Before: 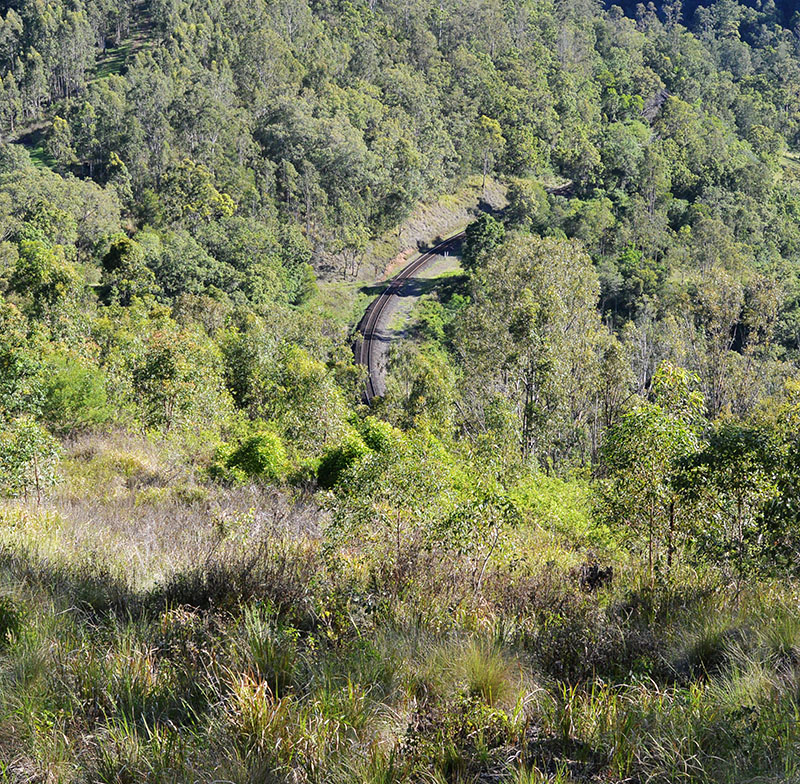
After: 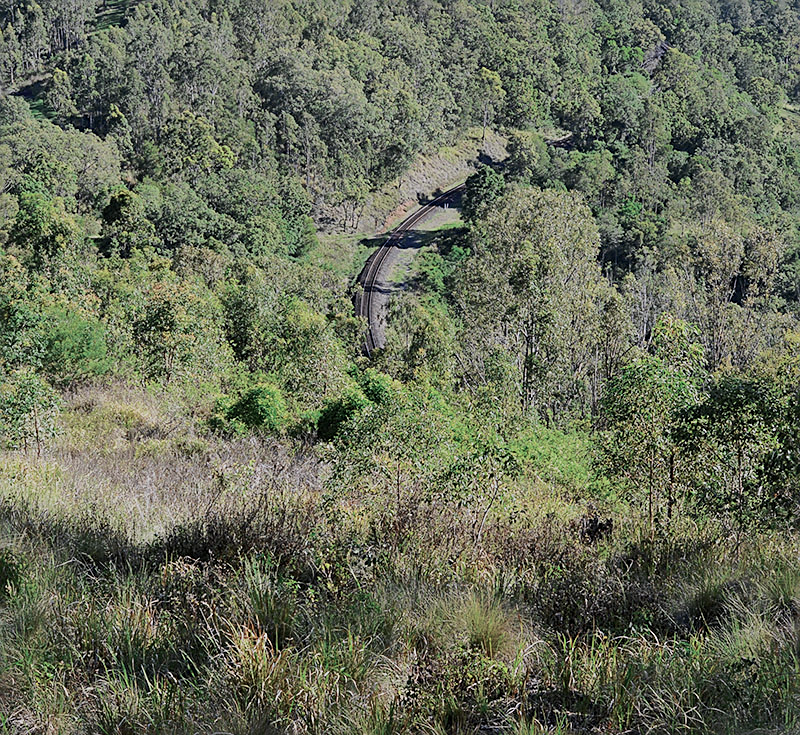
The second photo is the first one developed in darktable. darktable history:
global tonemap: drago (1, 100), detail 1
crop and rotate: top 6.25%
color balance rgb: perceptual saturation grading › highlights -31.88%, perceptual saturation grading › mid-tones 5.8%, perceptual saturation grading › shadows 18.12%, perceptual brilliance grading › highlights 3.62%, perceptual brilliance grading › mid-tones -18.12%, perceptual brilliance grading › shadows -41.3%
sharpen: on, module defaults
color zones: curves: ch0 [(0, 0.5) (0.125, 0.4) (0.25, 0.5) (0.375, 0.4) (0.5, 0.4) (0.625, 0.35) (0.75, 0.35) (0.875, 0.5)]; ch1 [(0, 0.35) (0.125, 0.45) (0.25, 0.35) (0.375, 0.35) (0.5, 0.35) (0.625, 0.35) (0.75, 0.45) (0.875, 0.35)]; ch2 [(0, 0.6) (0.125, 0.5) (0.25, 0.5) (0.375, 0.6) (0.5, 0.6) (0.625, 0.5) (0.75, 0.5) (0.875, 0.5)]
exposure: black level correction 0, exposure 1.2 EV, compensate highlight preservation false
white balance: red 0.988, blue 1.017
